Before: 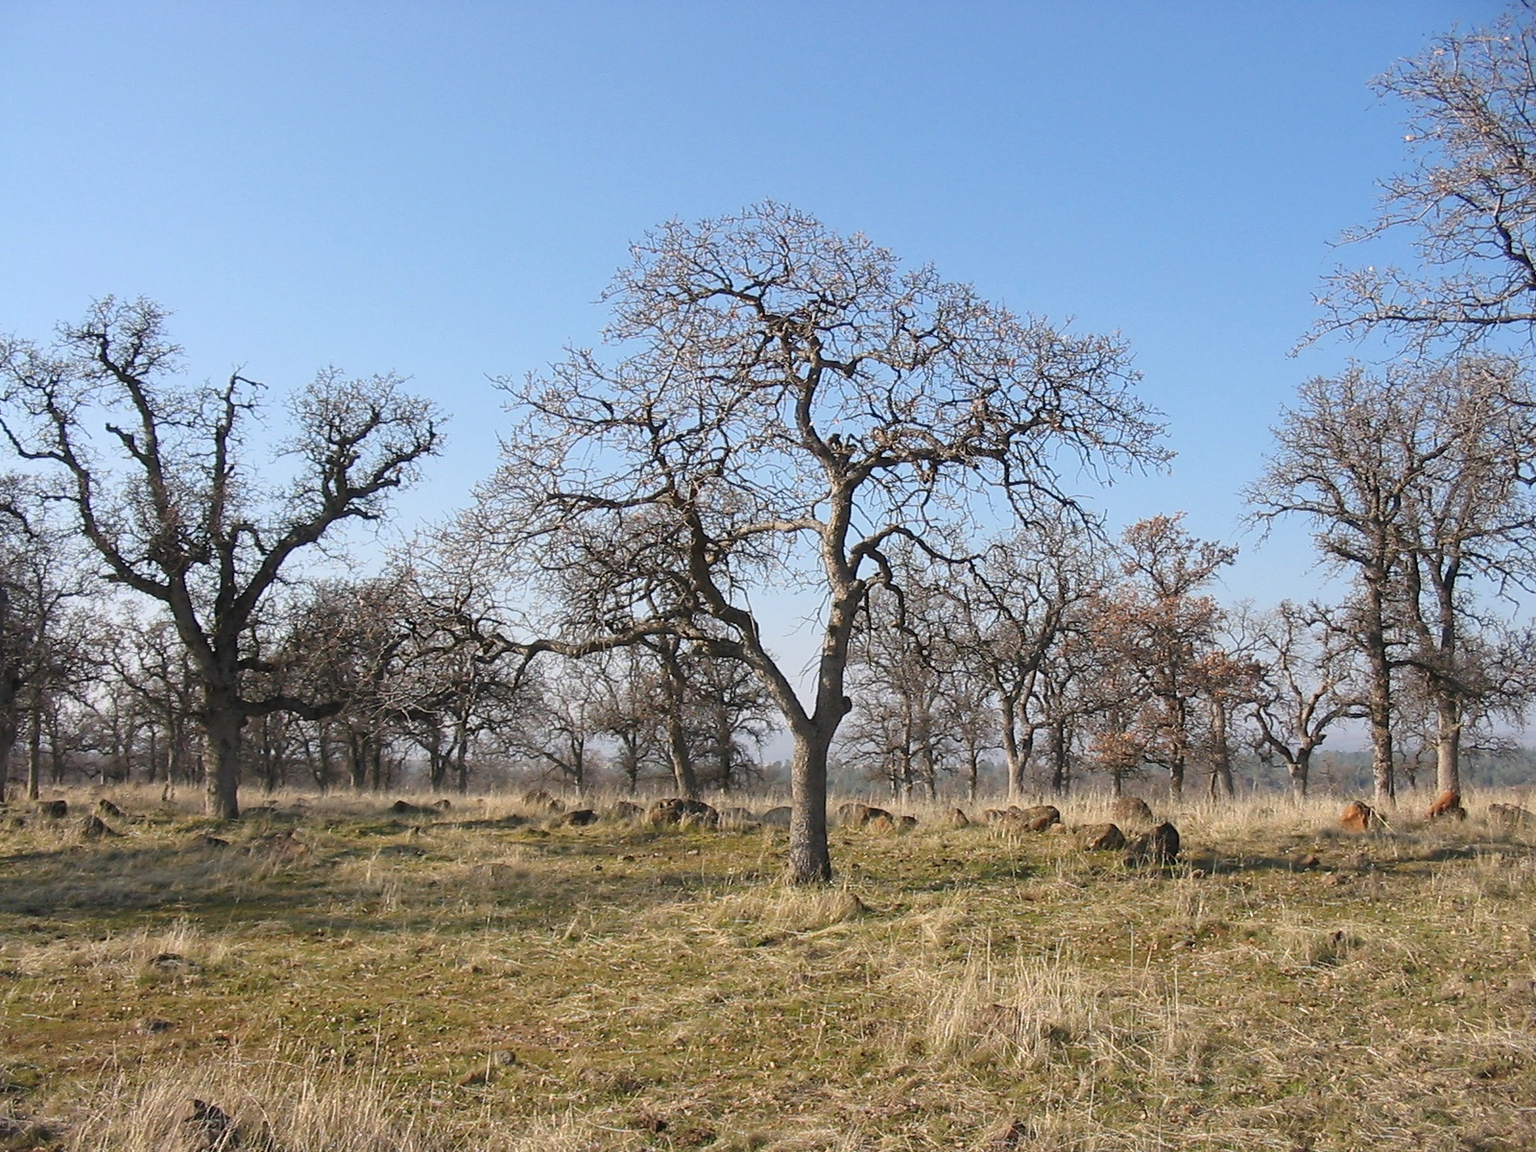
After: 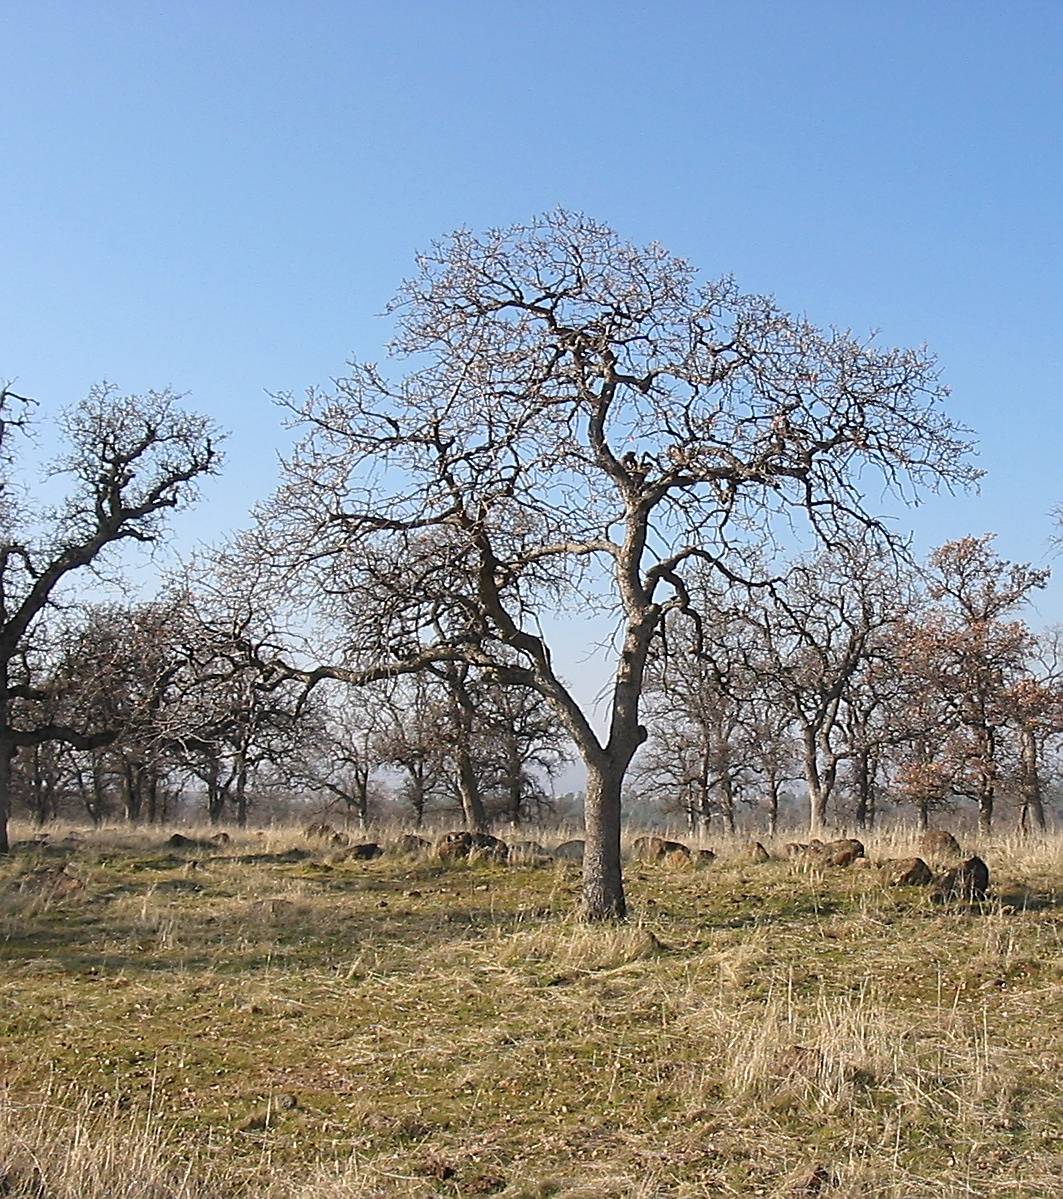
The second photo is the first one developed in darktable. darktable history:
sharpen: on, module defaults
crop and rotate: left 15.063%, right 18.469%
